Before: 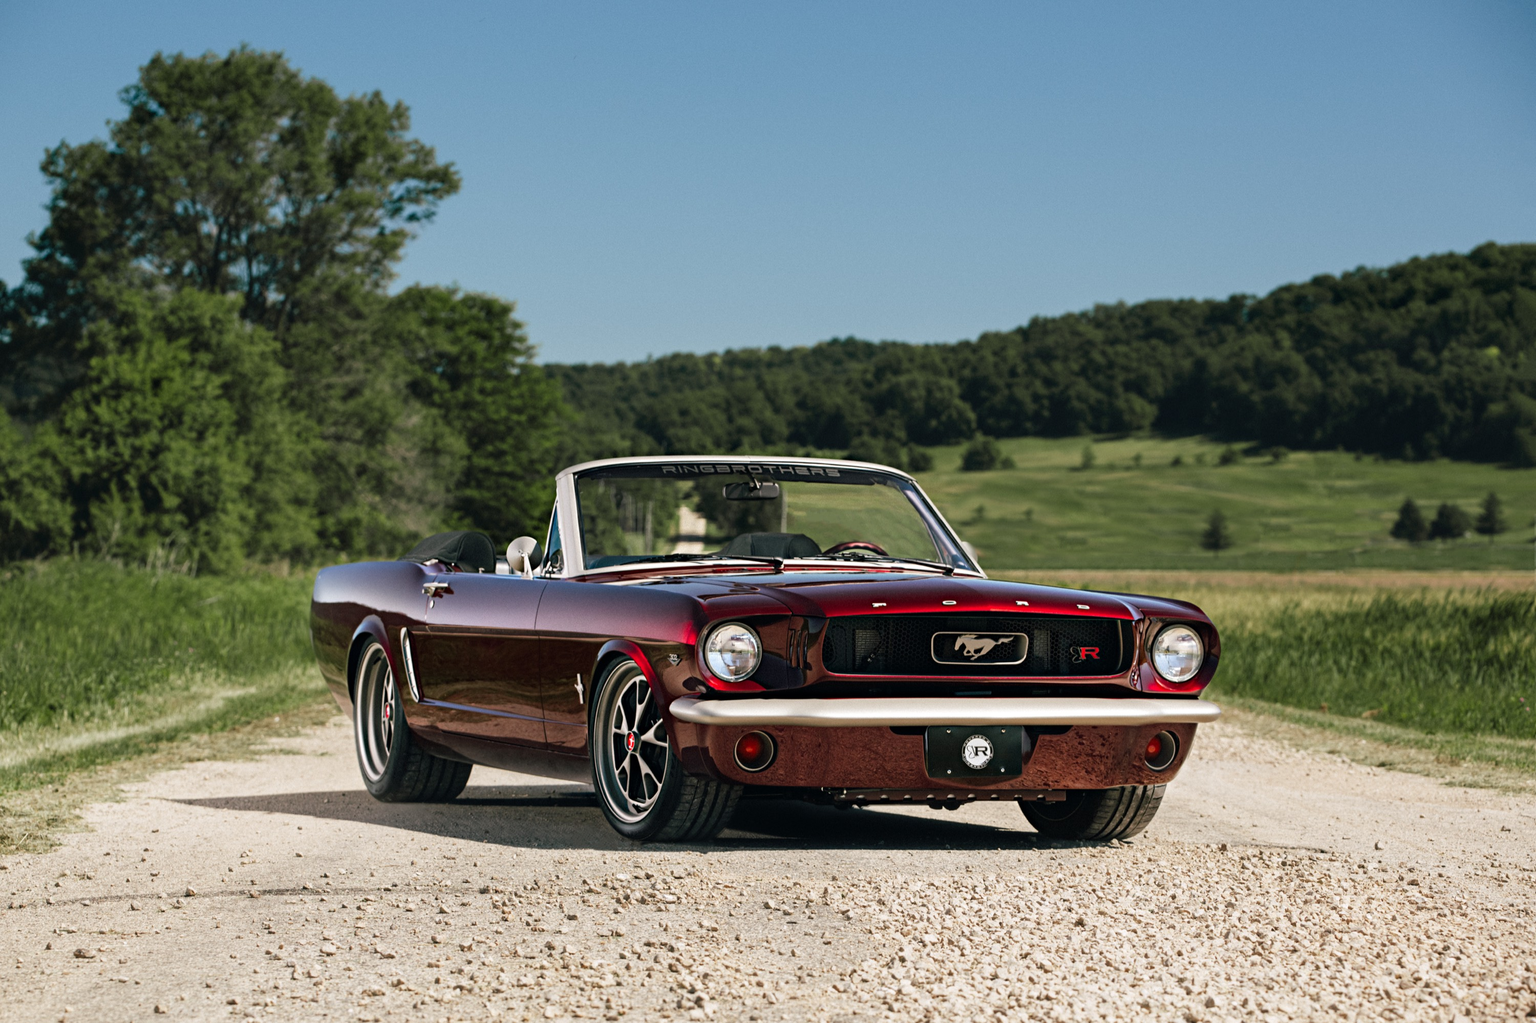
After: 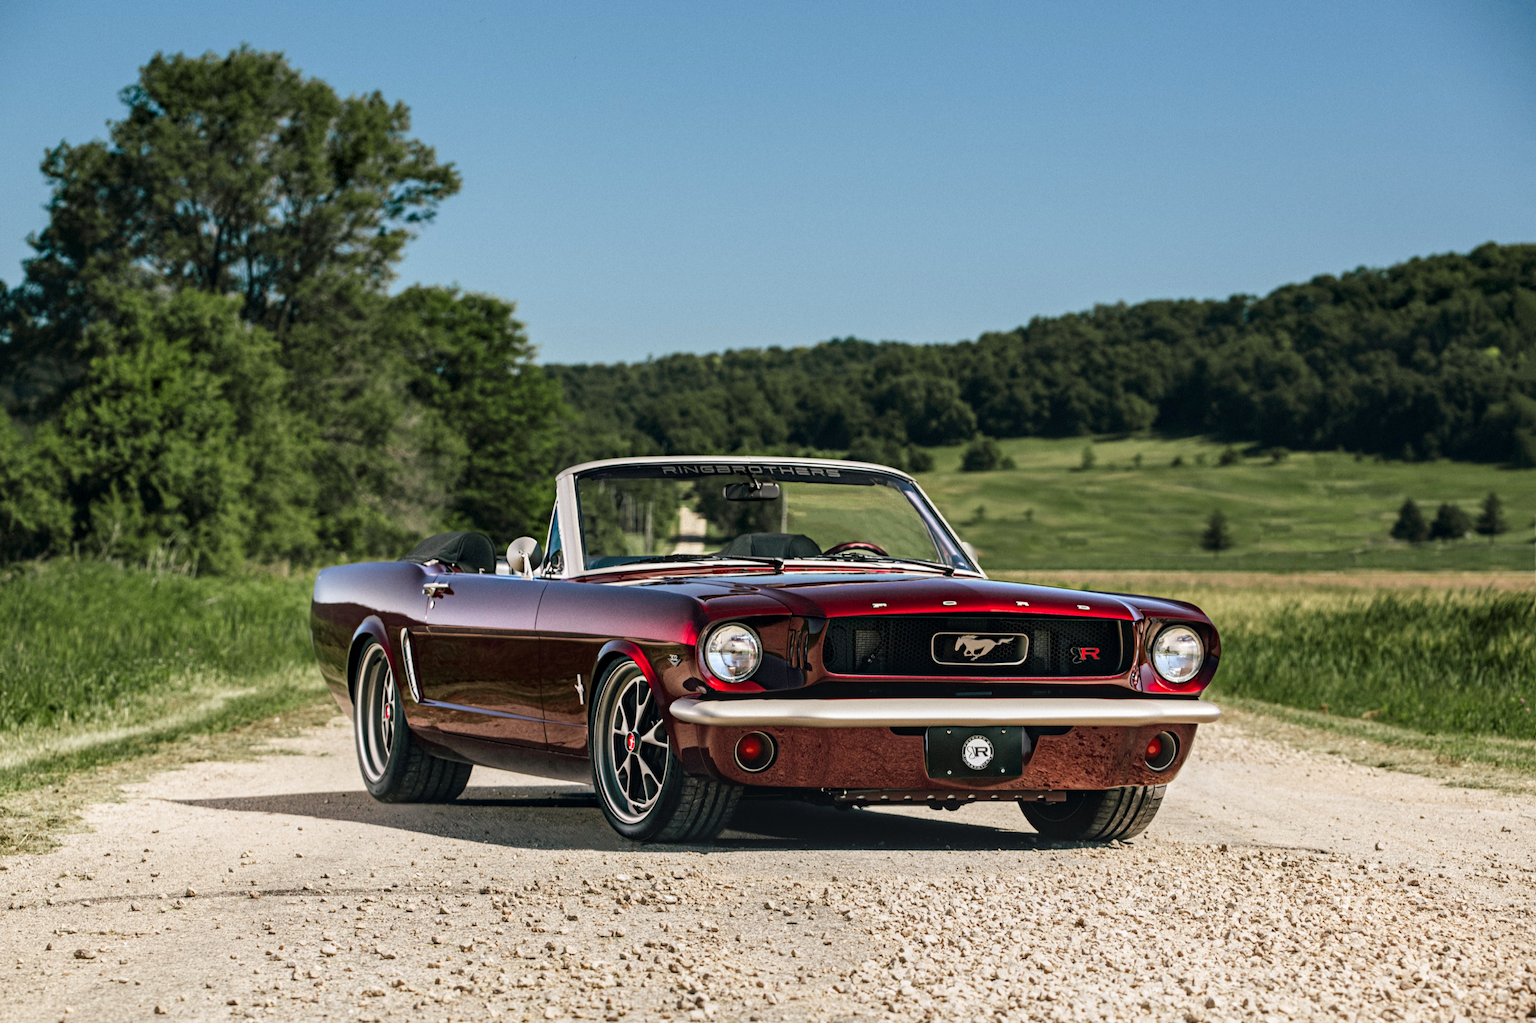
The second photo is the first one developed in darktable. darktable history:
local contrast: on, module defaults
contrast brightness saturation: contrast 0.099, brightness 0.029, saturation 0.088
